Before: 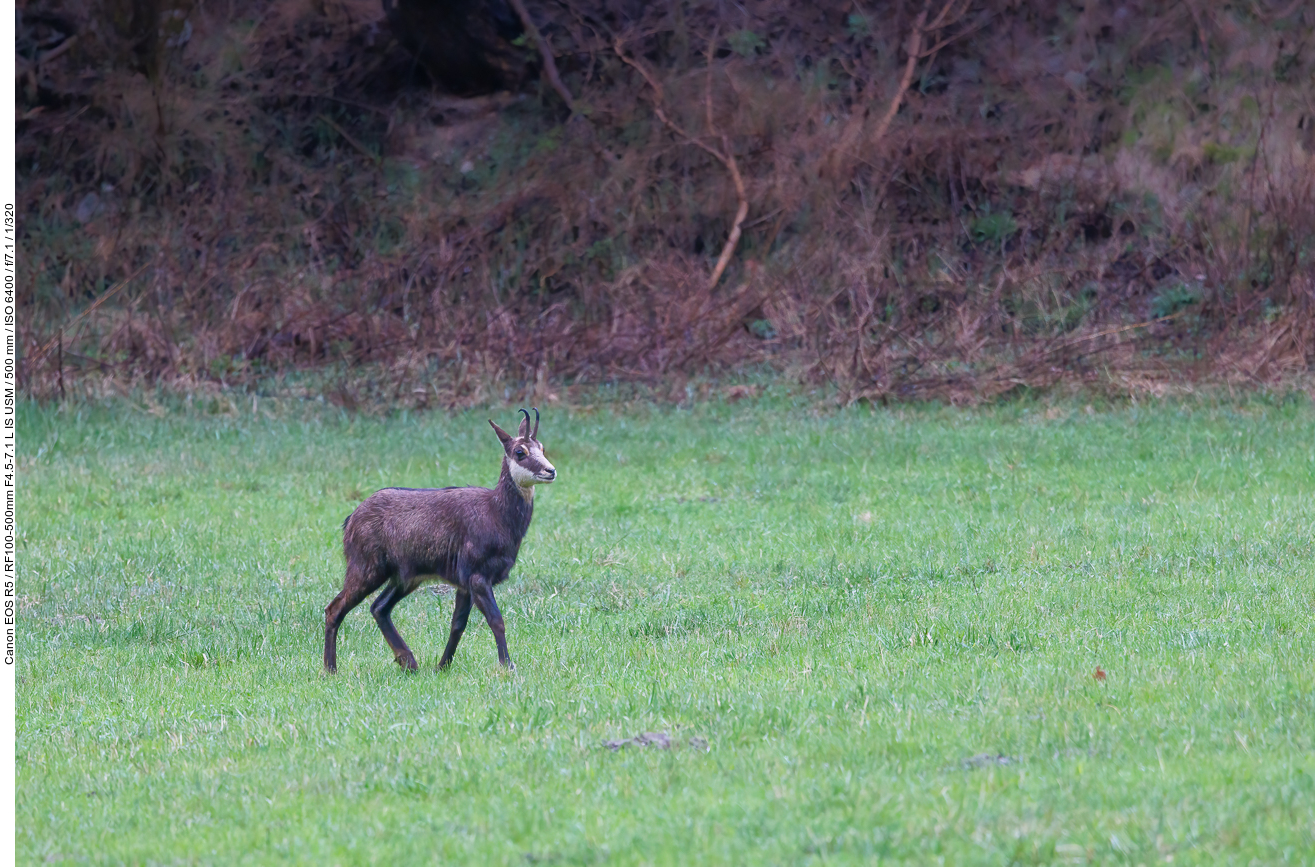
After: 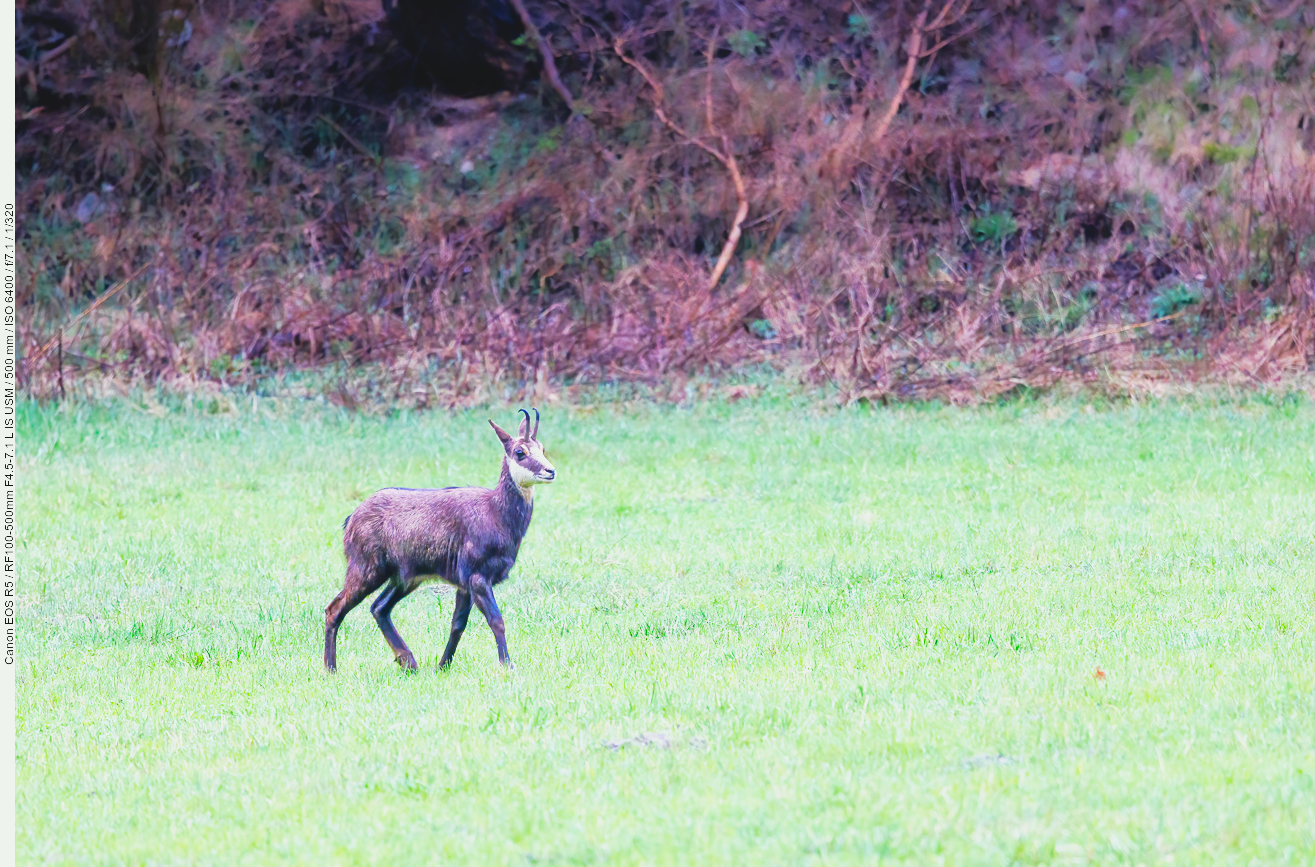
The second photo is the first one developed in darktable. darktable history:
color correction: highlights a* -2.7, highlights b* 2.36
contrast brightness saturation: contrast -0.101, brightness 0.048, saturation 0.08
base curve: curves: ch0 [(0, 0) (0.007, 0.004) (0.027, 0.03) (0.046, 0.07) (0.207, 0.54) (0.442, 0.872) (0.673, 0.972) (1, 1)], preserve colors none
